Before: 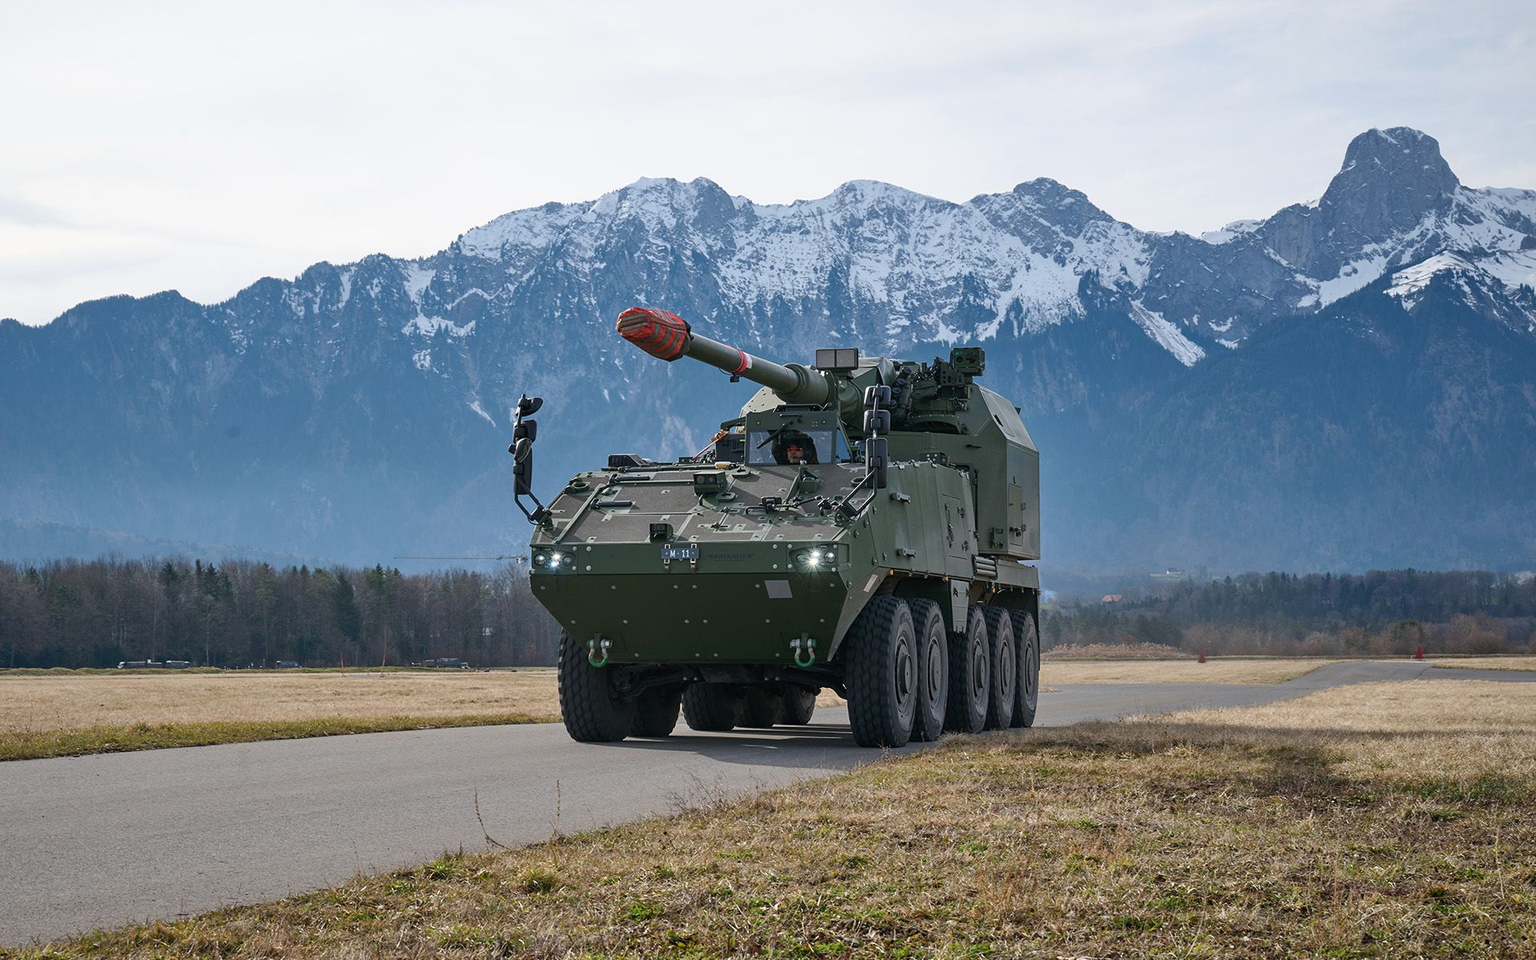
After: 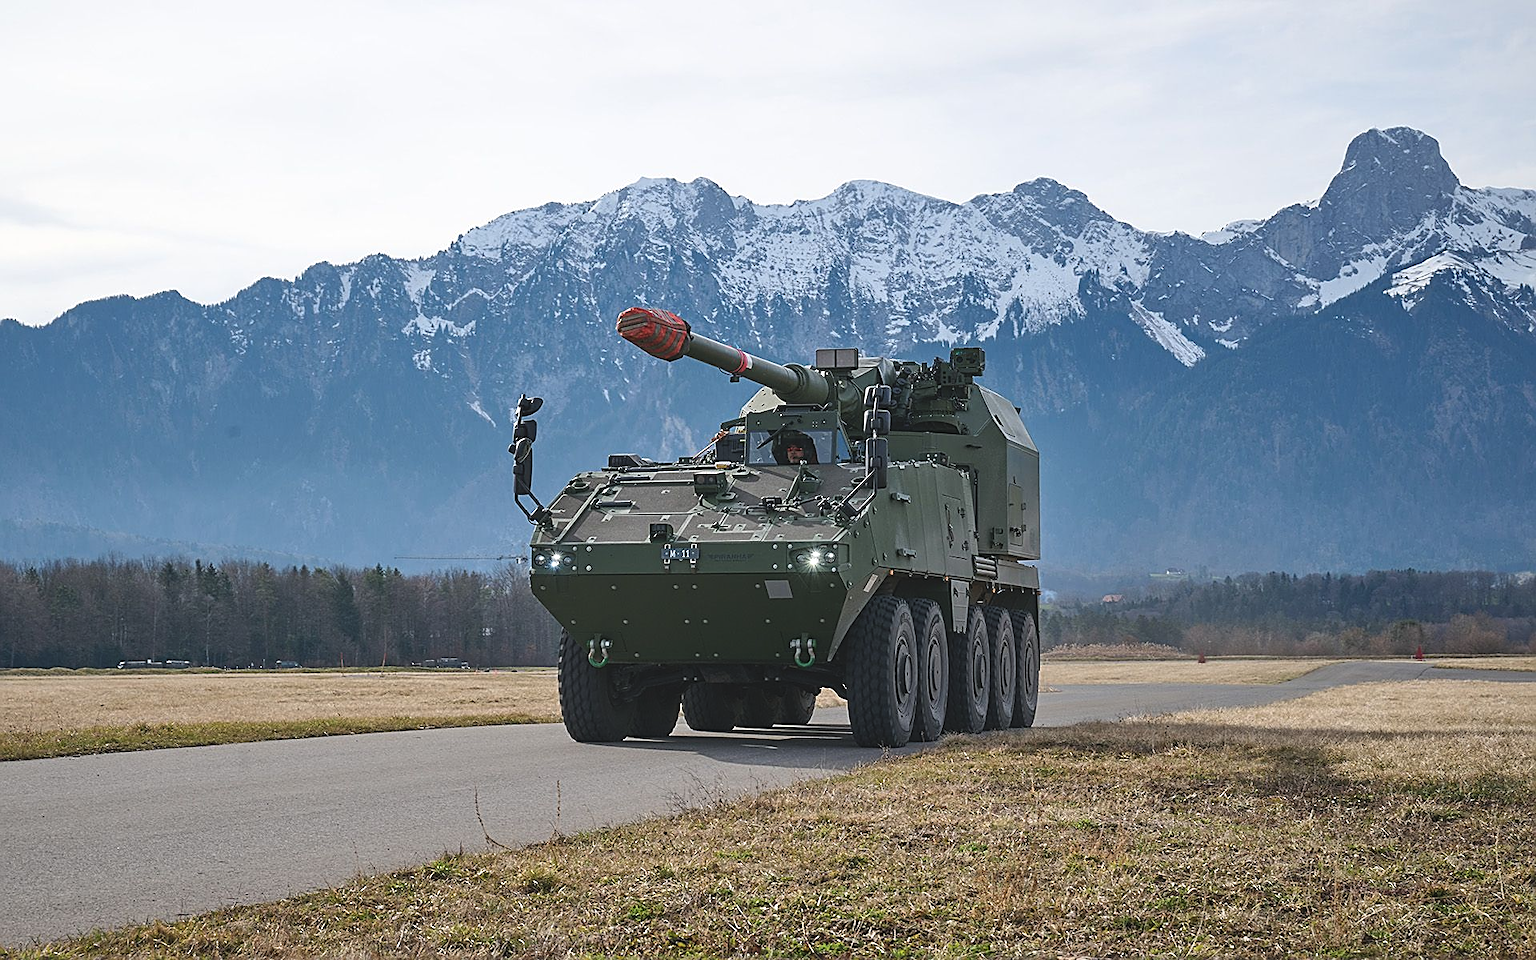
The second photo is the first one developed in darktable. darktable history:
sharpen: amount 0.734
exposure: black level correction -0.01, exposure 0.068 EV, compensate highlight preservation false
